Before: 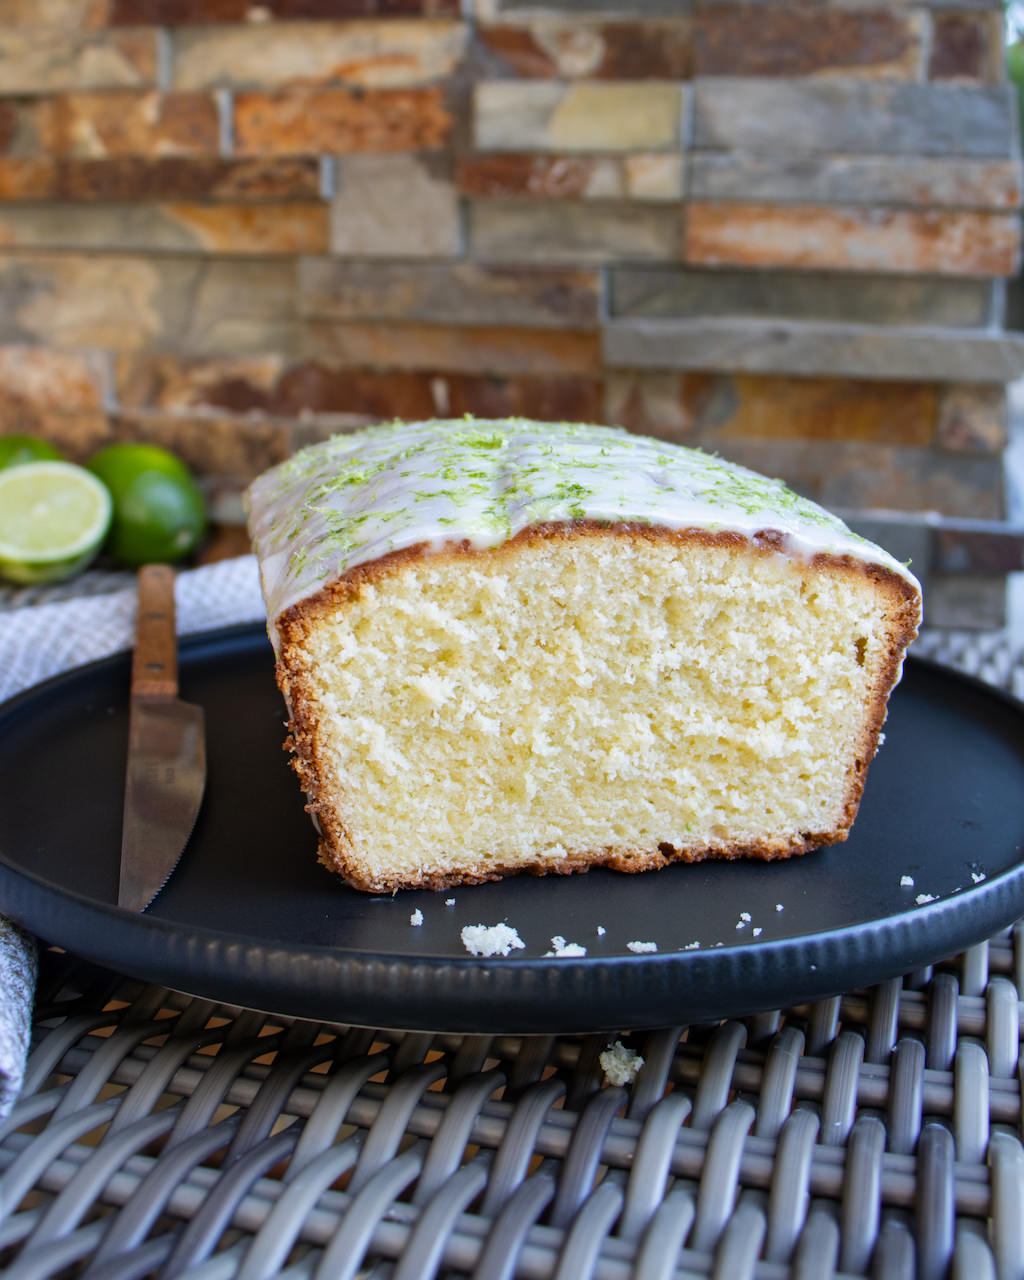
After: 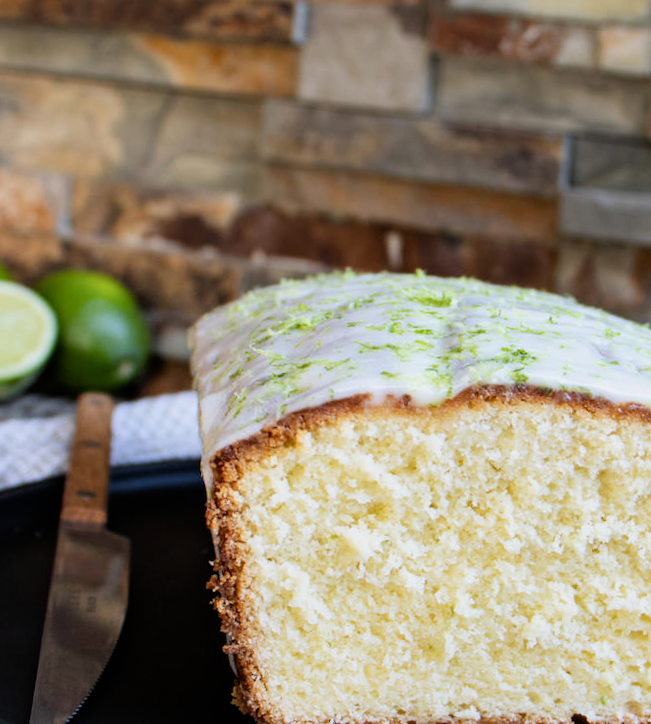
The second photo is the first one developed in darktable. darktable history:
crop and rotate: angle -4.99°, left 2.122%, top 6.945%, right 27.566%, bottom 30.519%
filmic rgb: black relative exposure -8.07 EV, white relative exposure 3 EV, hardness 5.35, contrast 1.25
